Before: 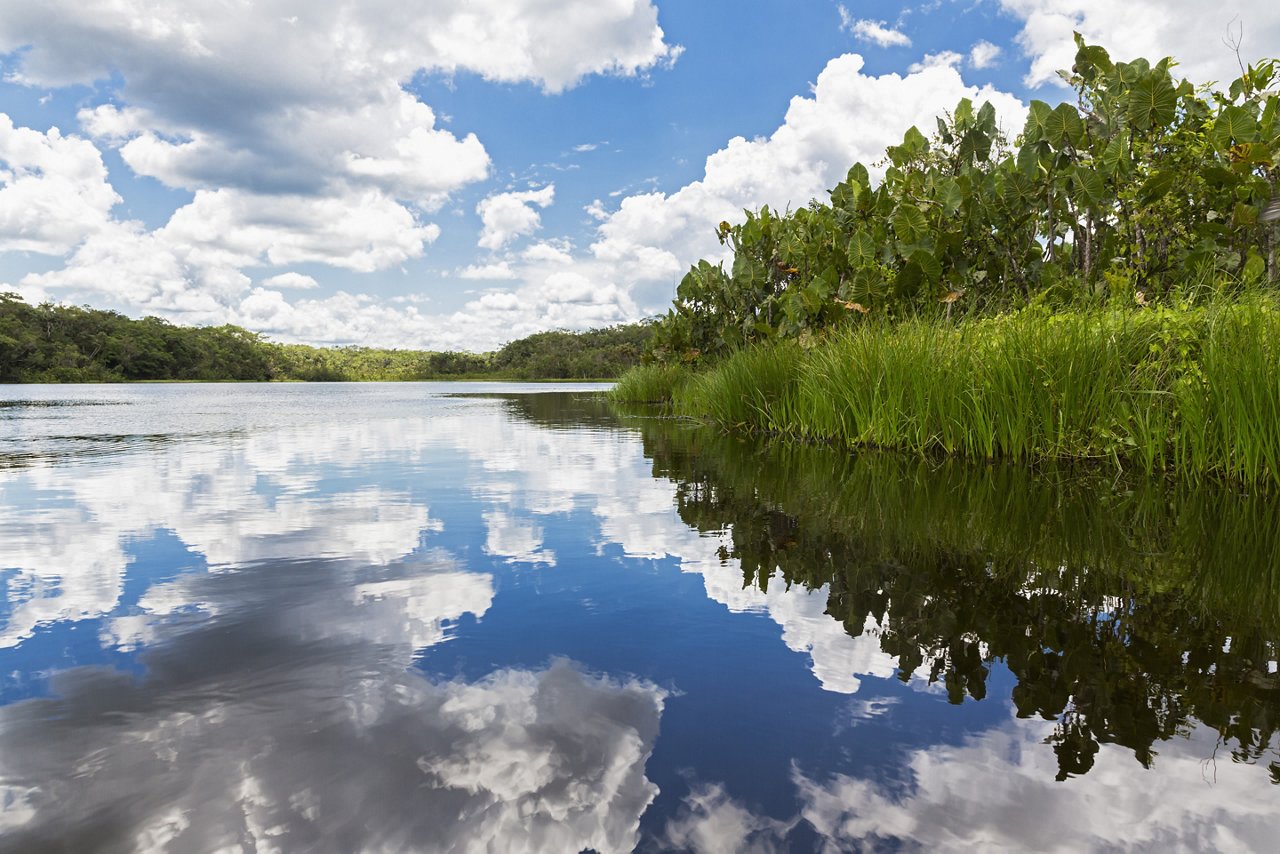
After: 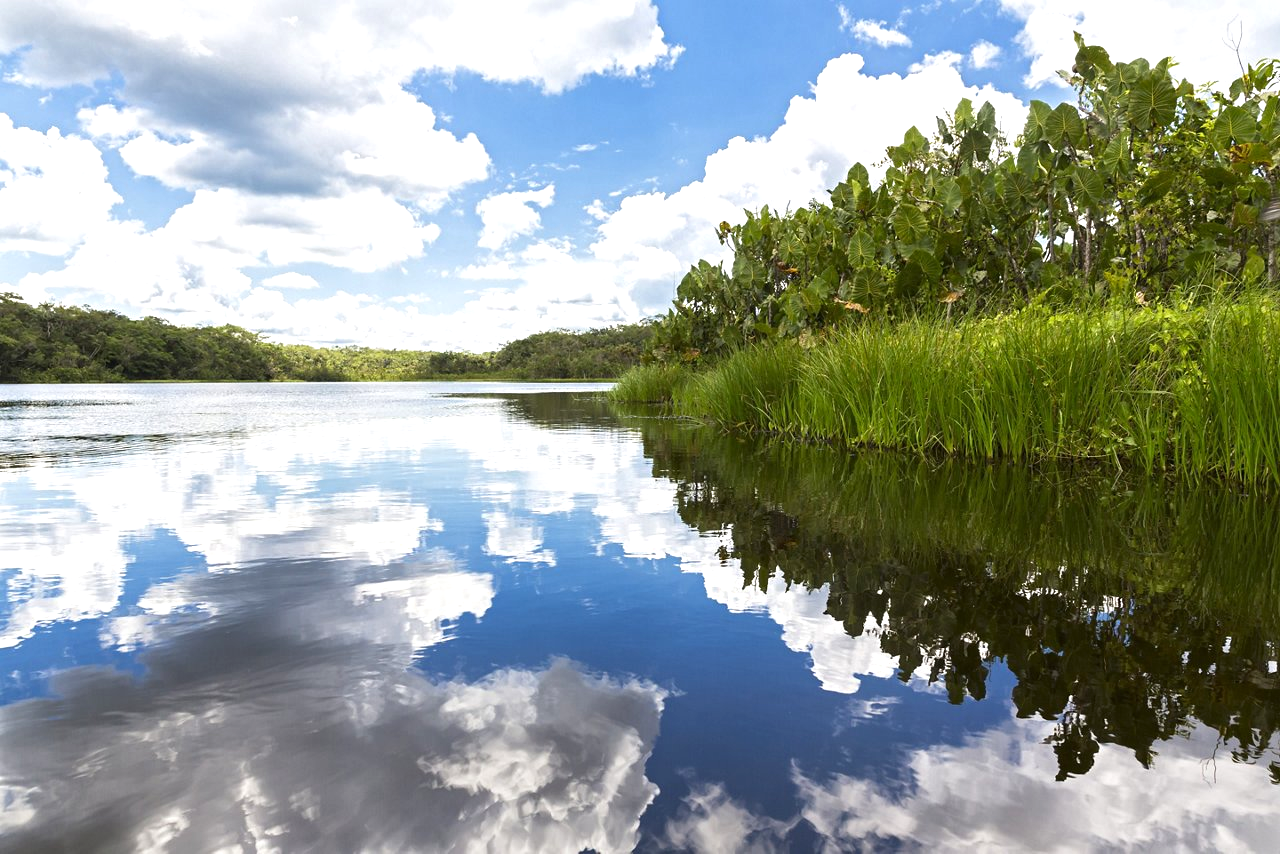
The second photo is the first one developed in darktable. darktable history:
exposure: black level correction 0, exposure 0.5 EV, compensate highlight preservation false
contrast brightness saturation: contrast 0.028, brightness -0.038
